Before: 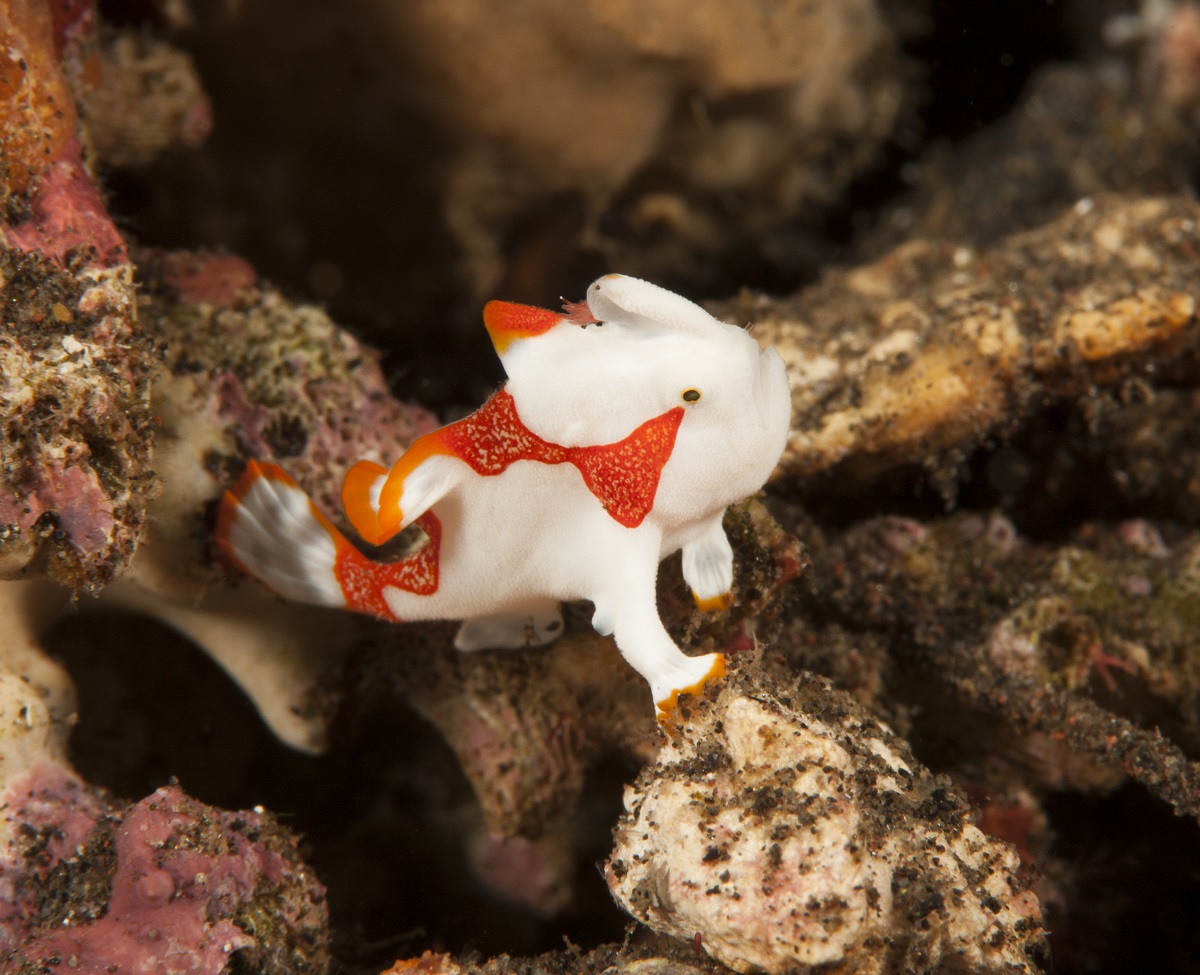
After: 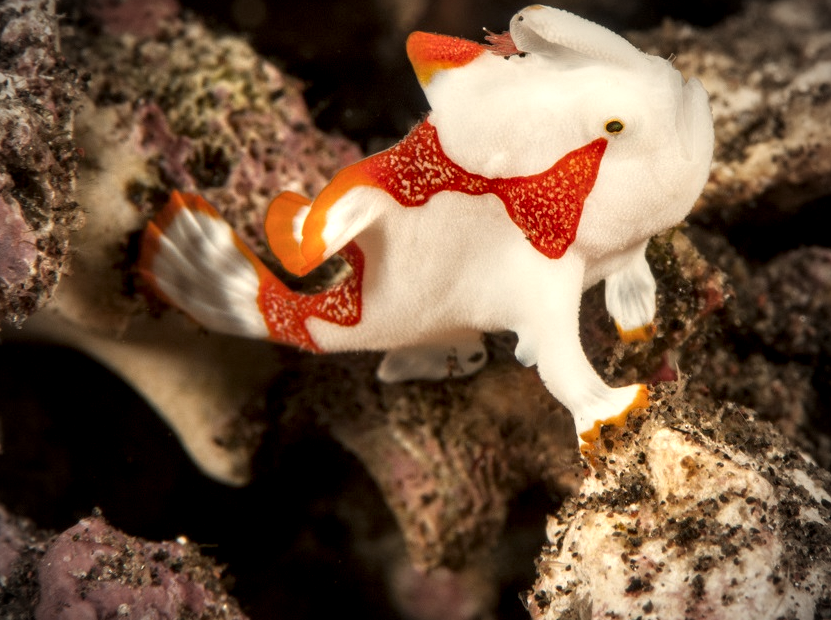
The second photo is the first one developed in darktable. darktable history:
local contrast: detail 160%
crop: left 6.488%, top 27.668%, right 24.183%, bottom 8.656%
vignetting: fall-off start 75%, brightness -0.692, width/height ratio 1.084
white balance: red 1.045, blue 0.932
